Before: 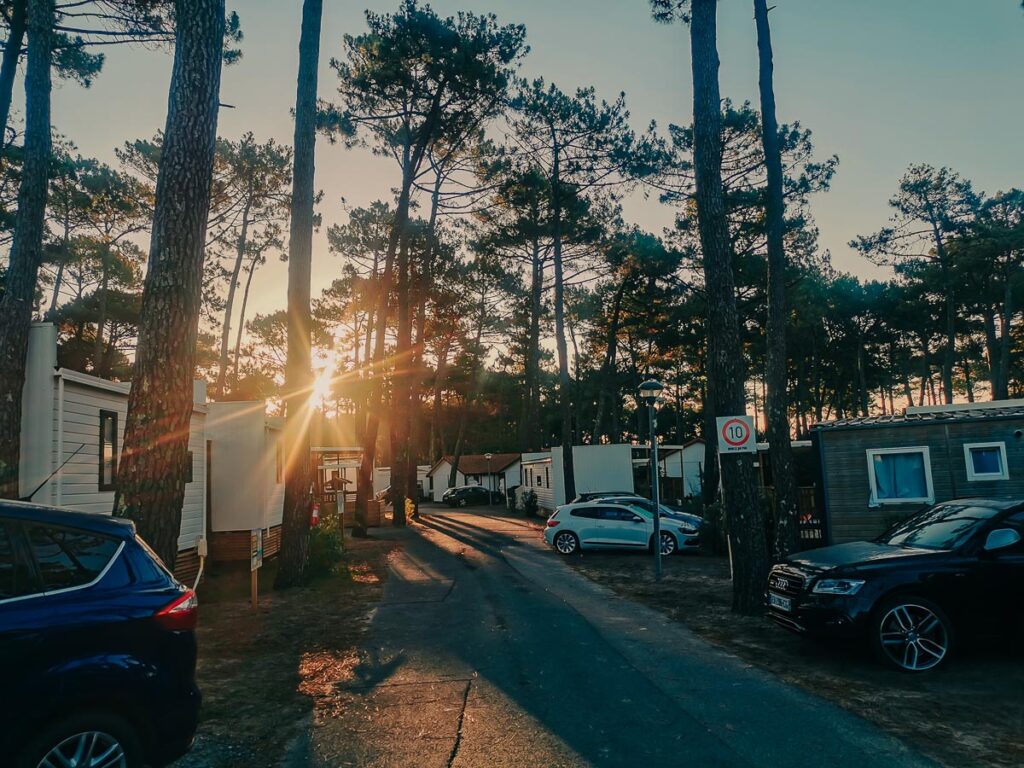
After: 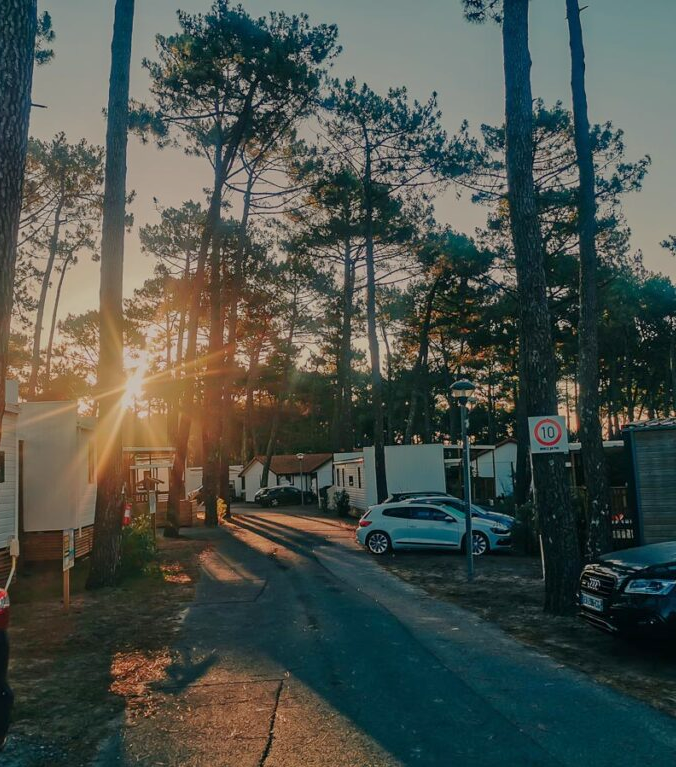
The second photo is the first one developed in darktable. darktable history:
crop and rotate: left 18.442%, right 15.508%
tone equalizer: -8 EV 0.25 EV, -7 EV 0.417 EV, -6 EV 0.417 EV, -5 EV 0.25 EV, -3 EV -0.25 EV, -2 EV -0.417 EV, -1 EV -0.417 EV, +0 EV -0.25 EV, edges refinement/feathering 500, mask exposure compensation -1.57 EV, preserve details guided filter
